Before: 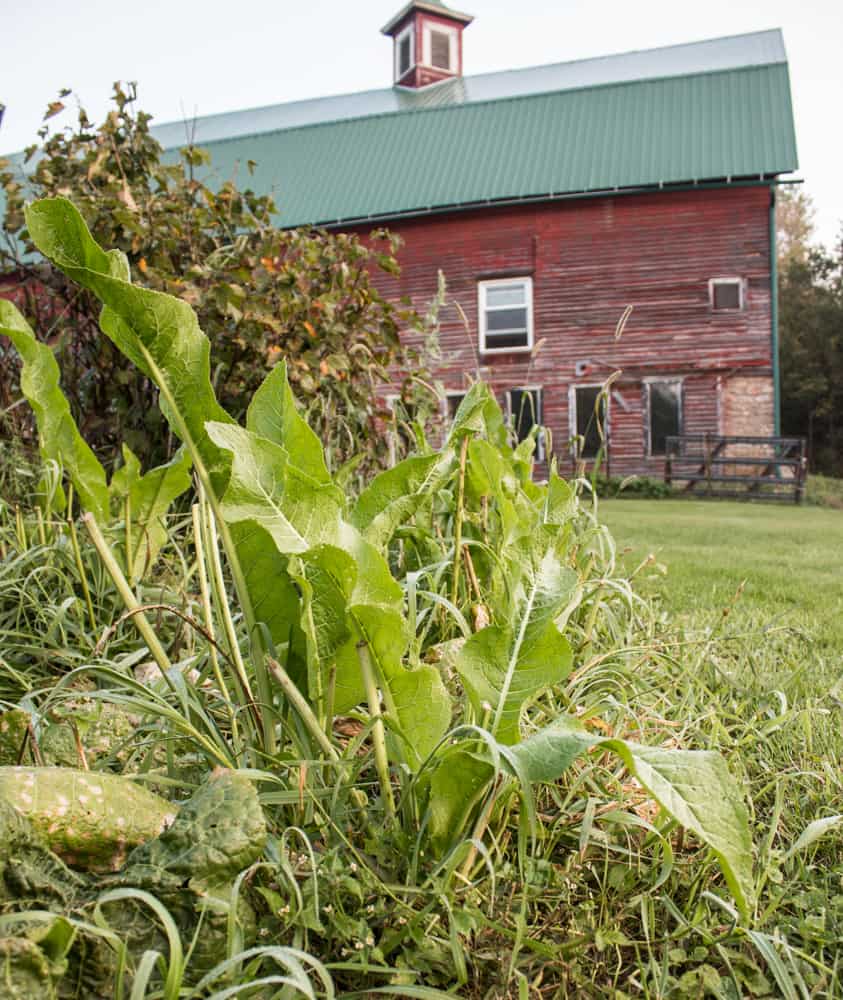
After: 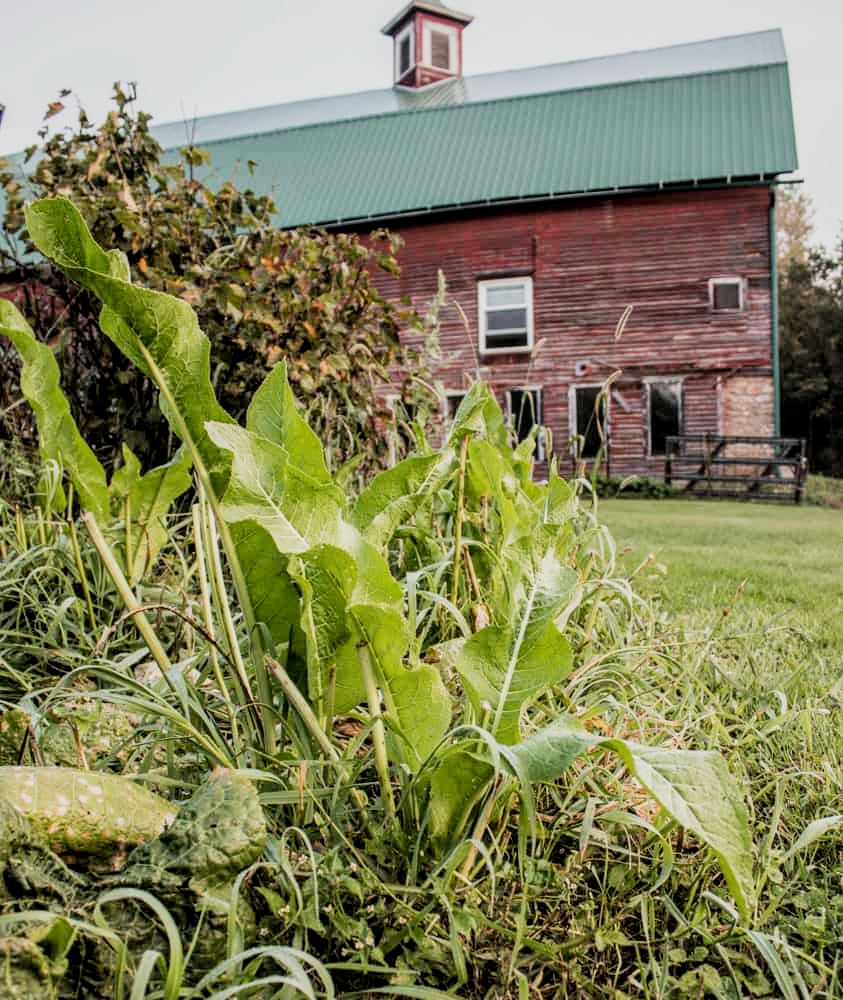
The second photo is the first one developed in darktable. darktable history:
local contrast: on, module defaults
filmic rgb: black relative exposure -5 EV, hardness 2.88, contrast 1.2, highlights saturation mix -30%
